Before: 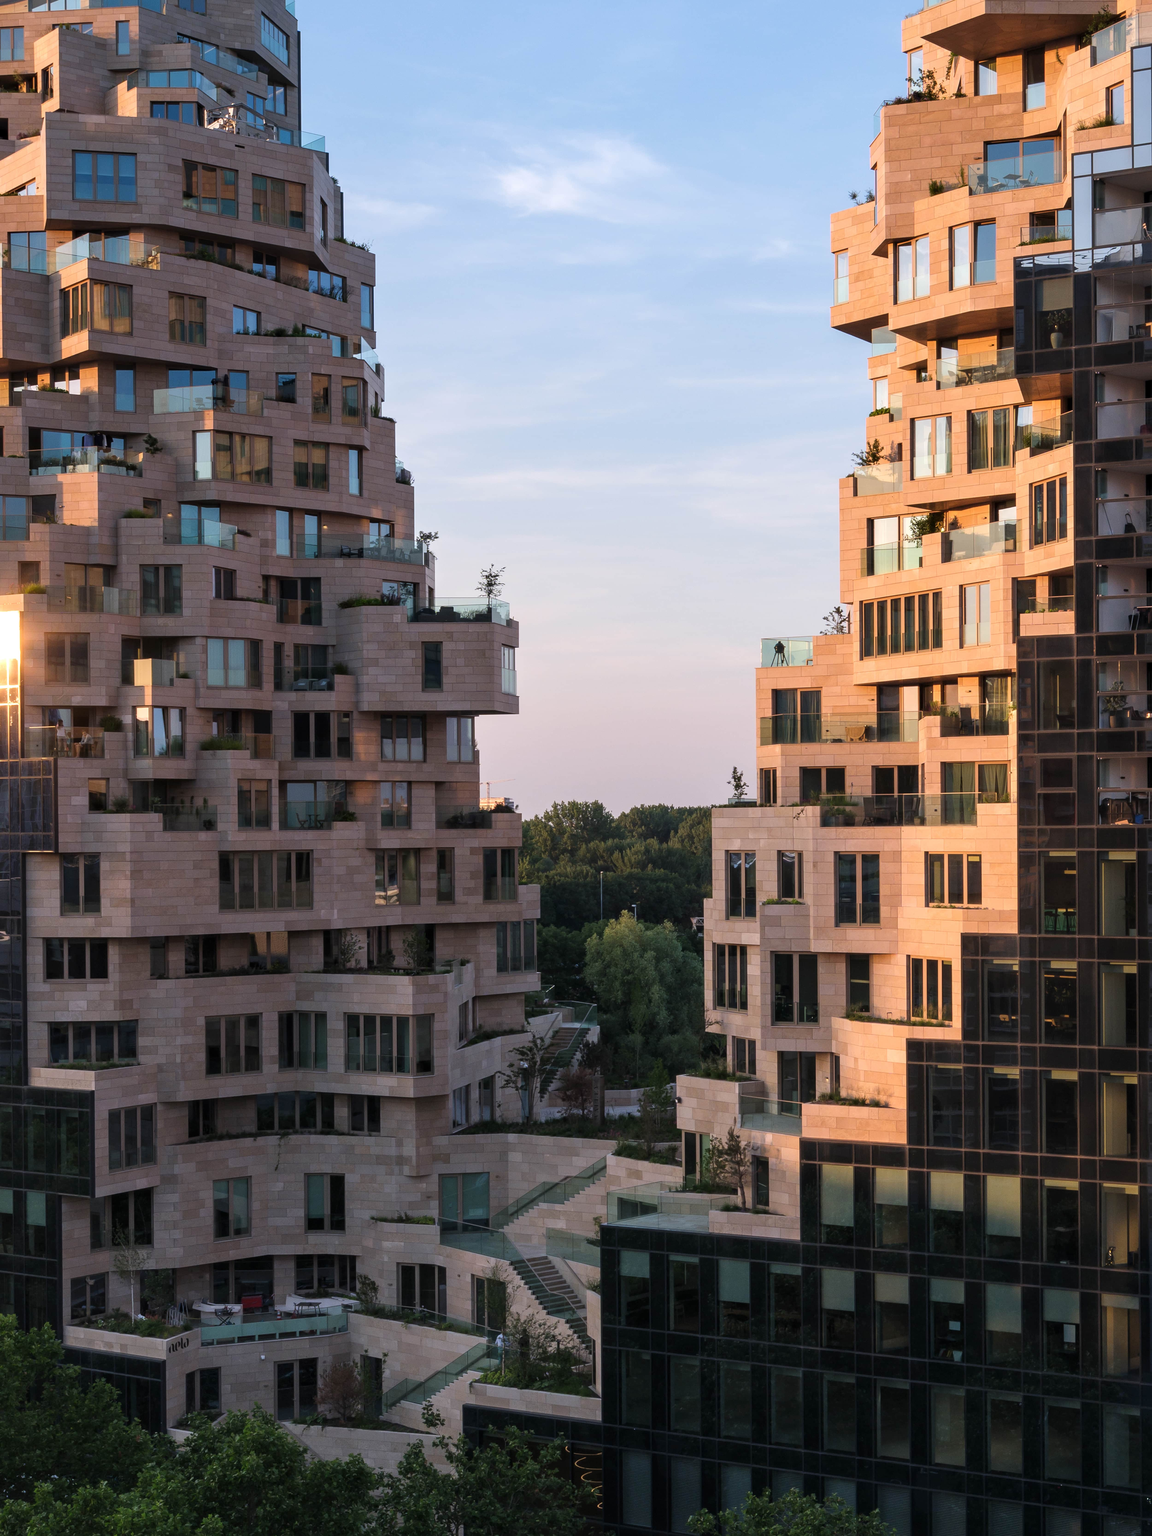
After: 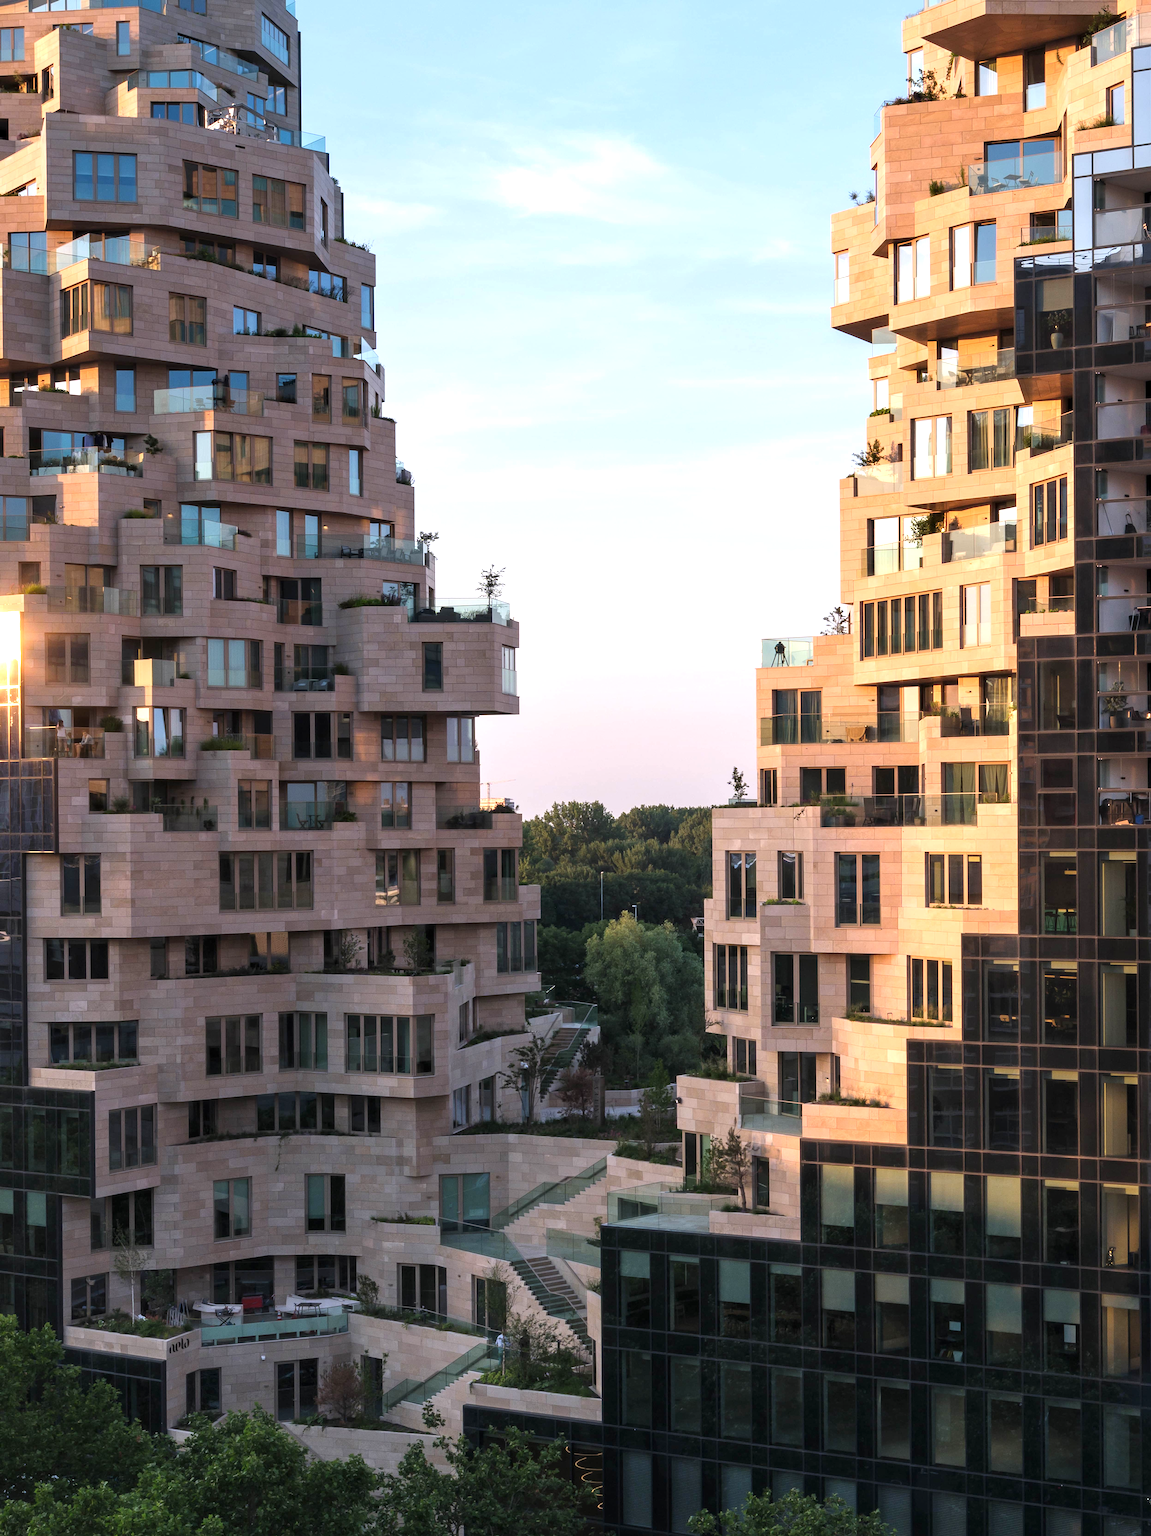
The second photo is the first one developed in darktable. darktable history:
exposure: exposure 0.603 EV, compensate highlight preservation false
